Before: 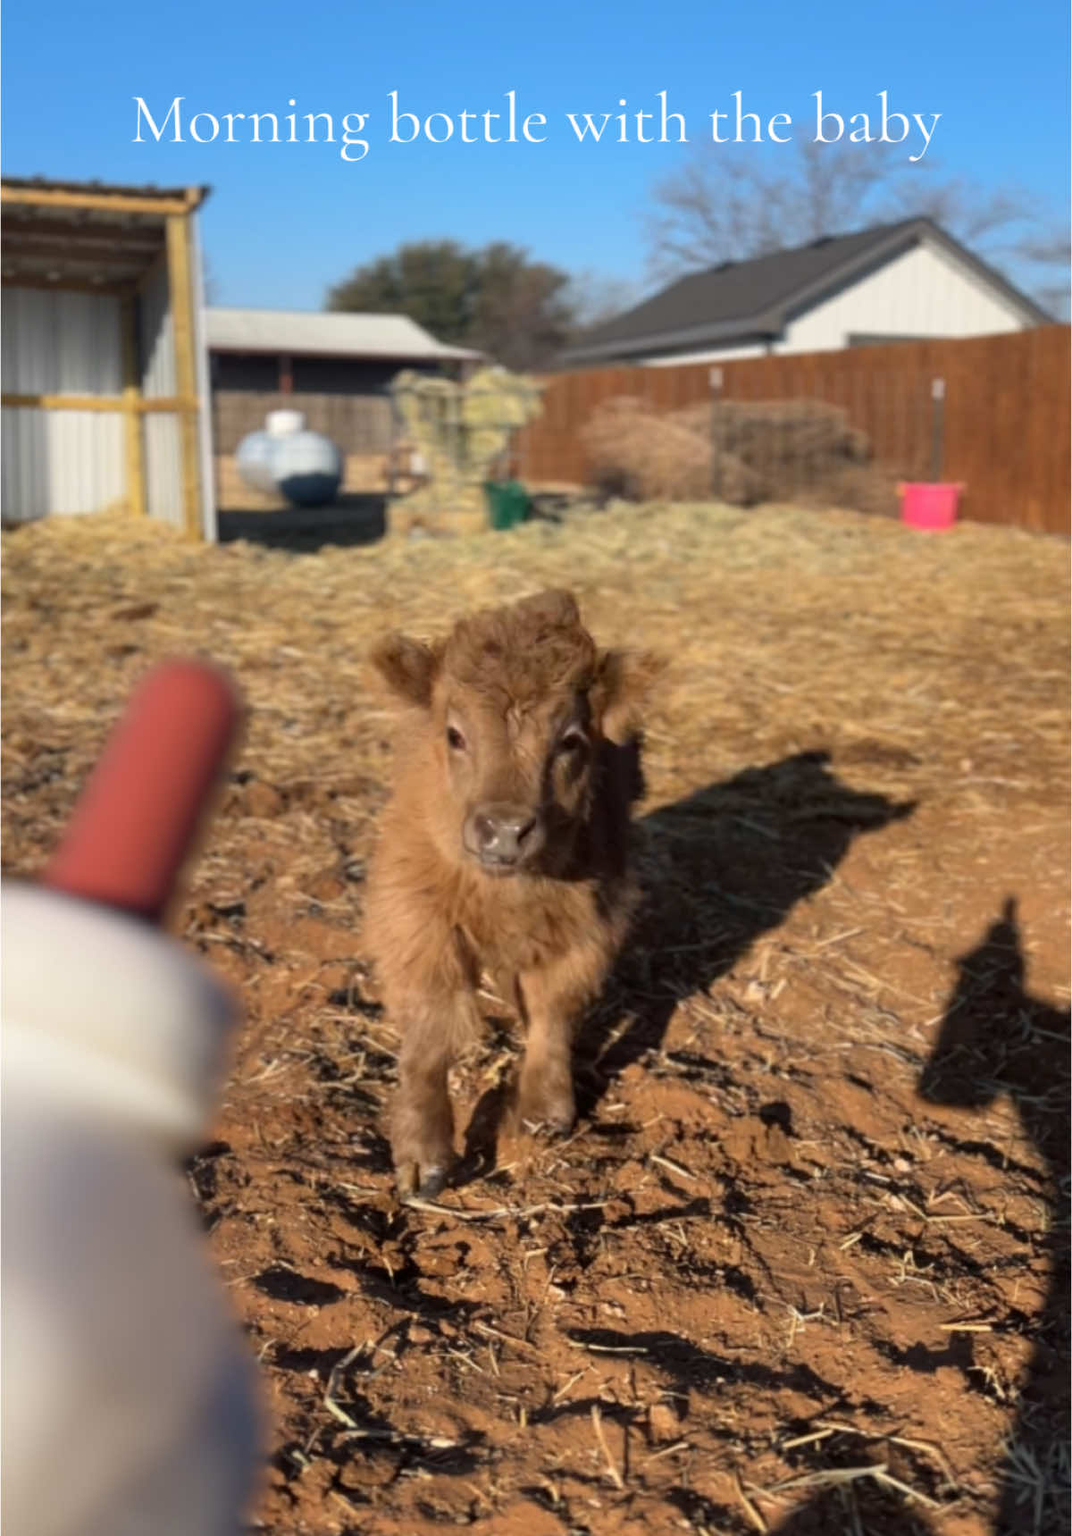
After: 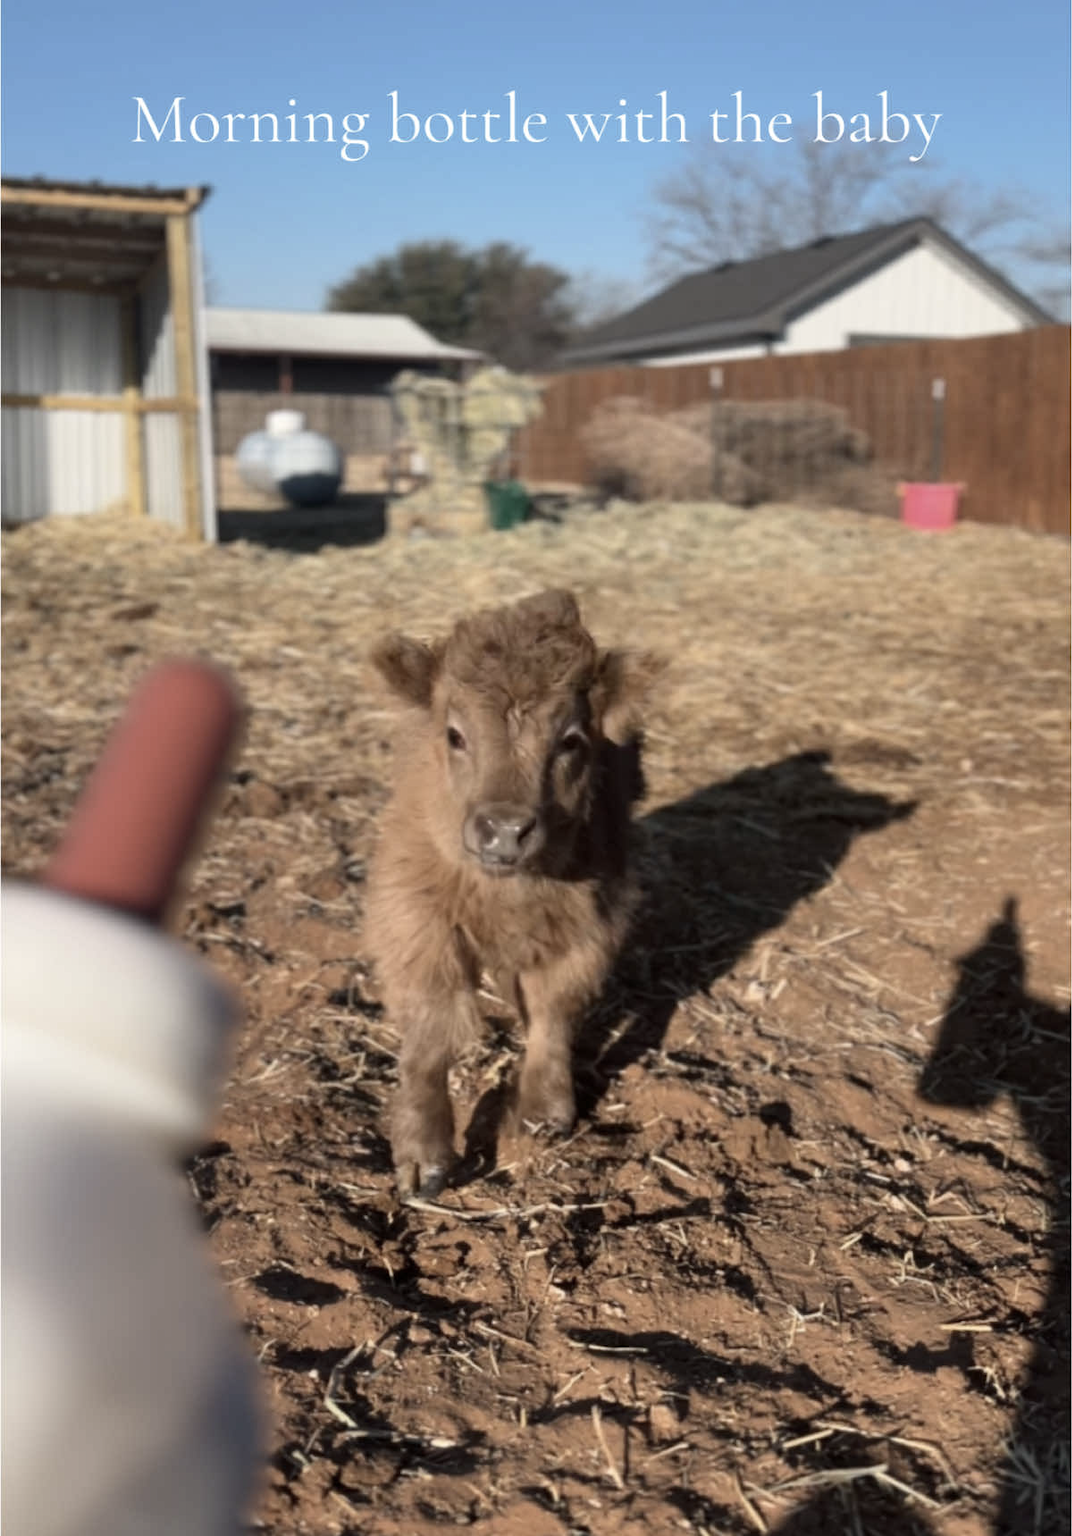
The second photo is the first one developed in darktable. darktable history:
contrast brightness saturation: contrast 0.095, saturation -0.369
